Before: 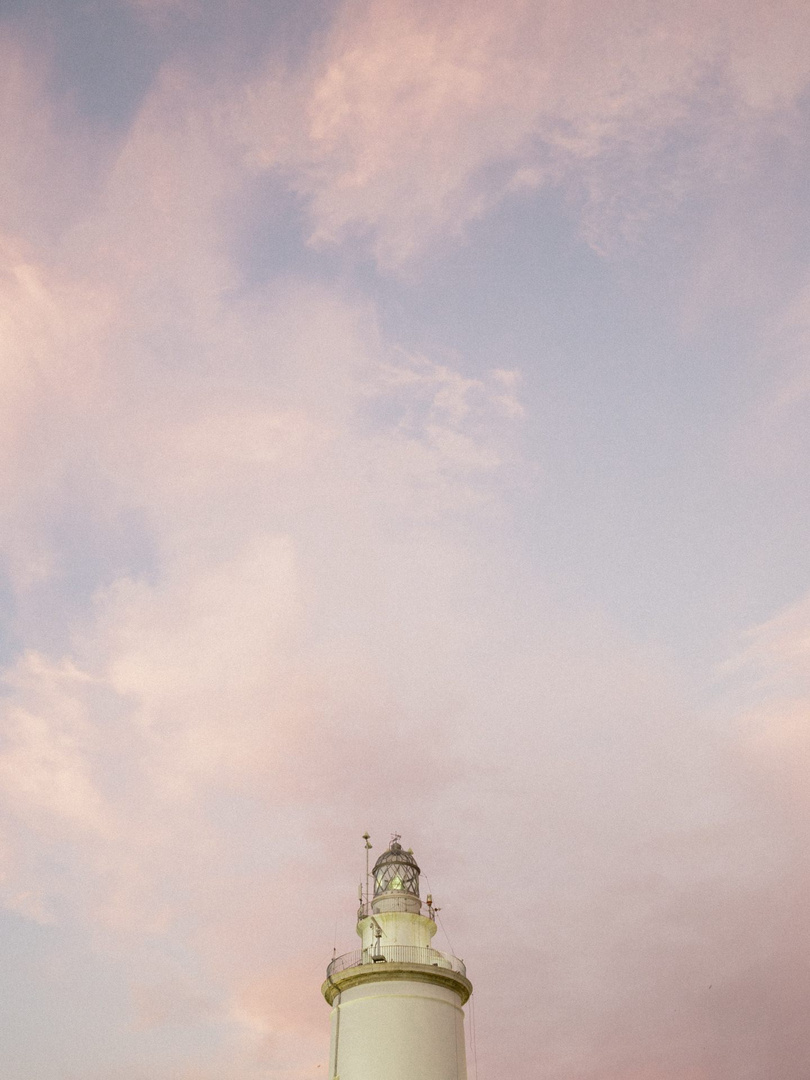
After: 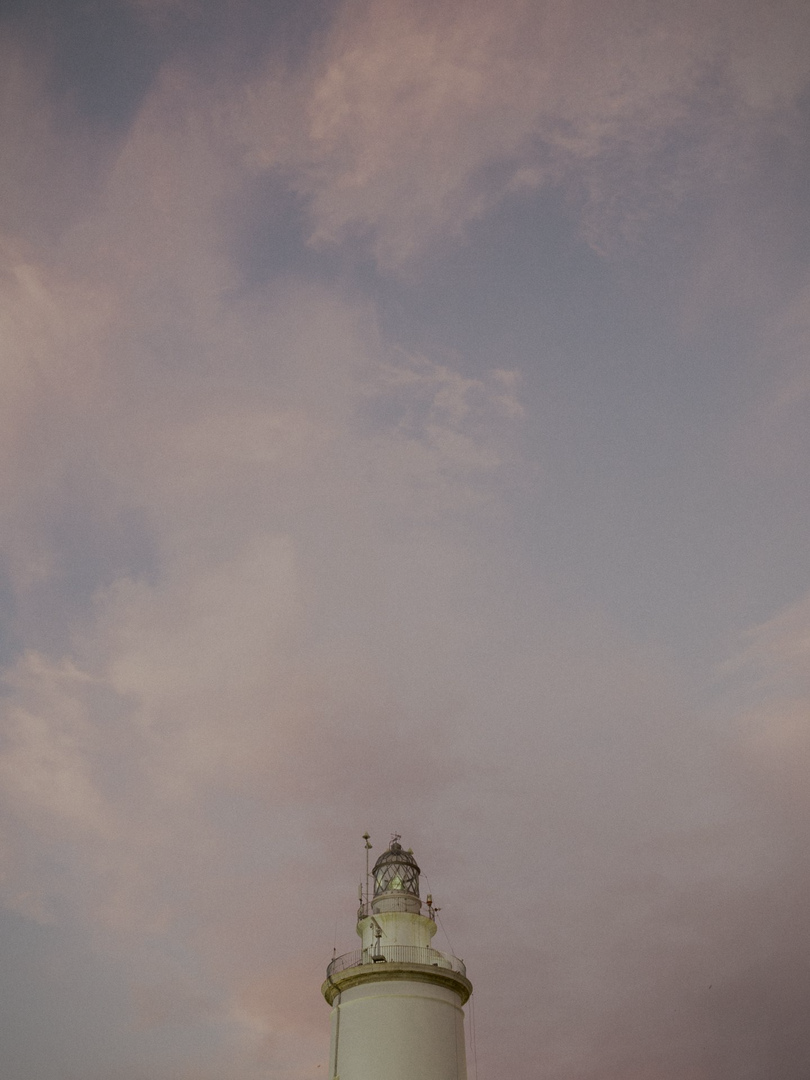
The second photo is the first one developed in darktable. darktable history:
vignetting: fall-off start 100.79%, fall-off radius 65.03%, brightness -0.331, automatic ratio true
exposure: exposure -1.375 EV, compensate highlight preservation false
contrast brightness saturation: contrast 0.146, brightness 0.049
